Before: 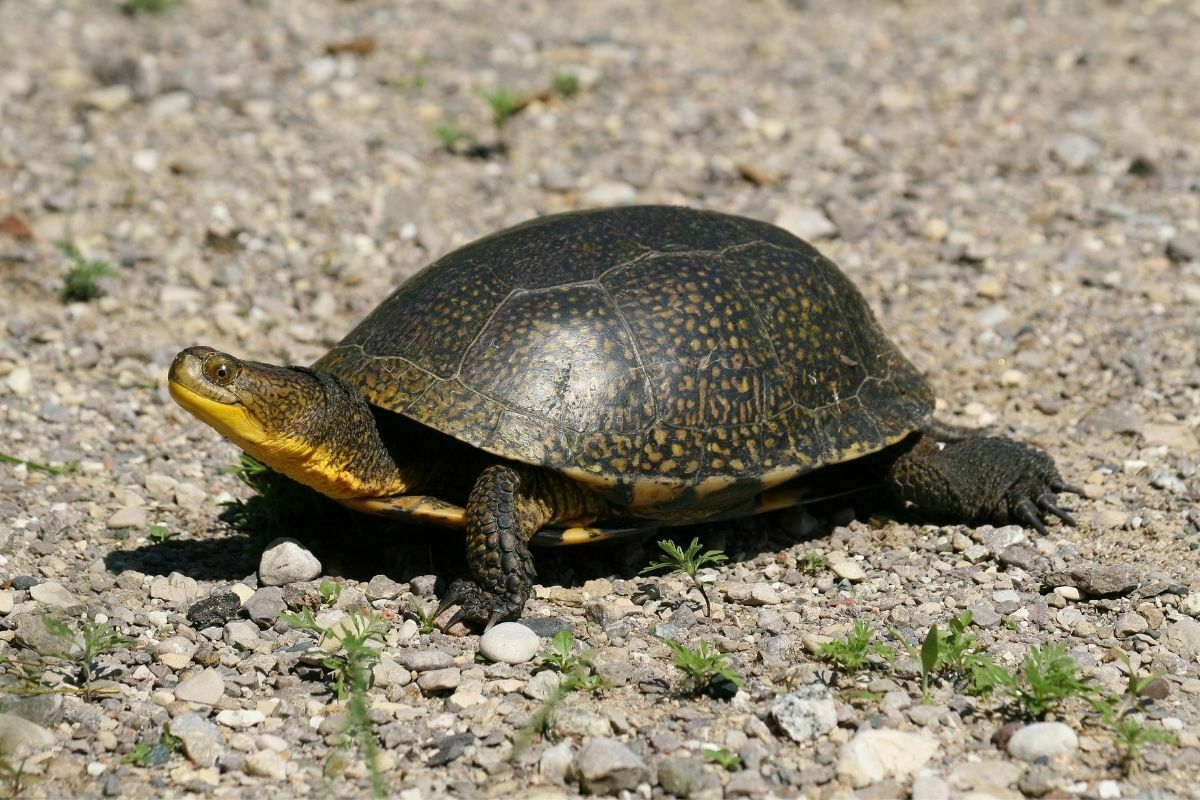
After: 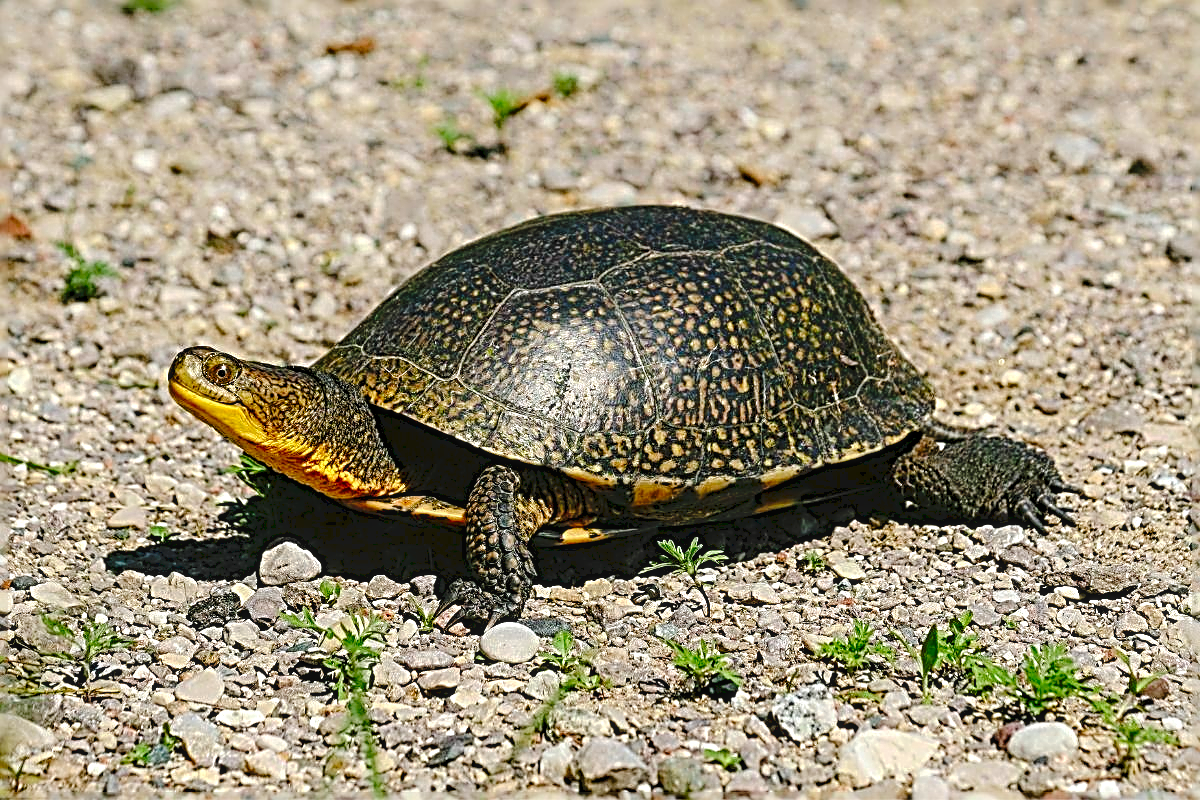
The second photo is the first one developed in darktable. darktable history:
local contrast: on, module defaults
tone curve: curves: ch0 [(0, 0) (0.003, 0.047) (0.011, 0.051) (0.025, 0.061) (0.044, 0.075) (0.069, 0.09) (0.1, 0.102) (0.136, 0.125) (0.177, 0.173) (0.224, 0.226) (0.277, 0.303) (0.335, 0.388) (0.399, 0.469) (0.468, 0.545) (0.543, 0.623) (0.623, 0.695) (0.709, 0.766) (0.801, 0.832) (0.898, 0.905) (1, 1)], preserve colors none
white balance: emerald 1
sharpen: radius 3.158, amount 1.731
color contrast: green-magenta contrast 1.69, blue-yellow contrast 1.49
